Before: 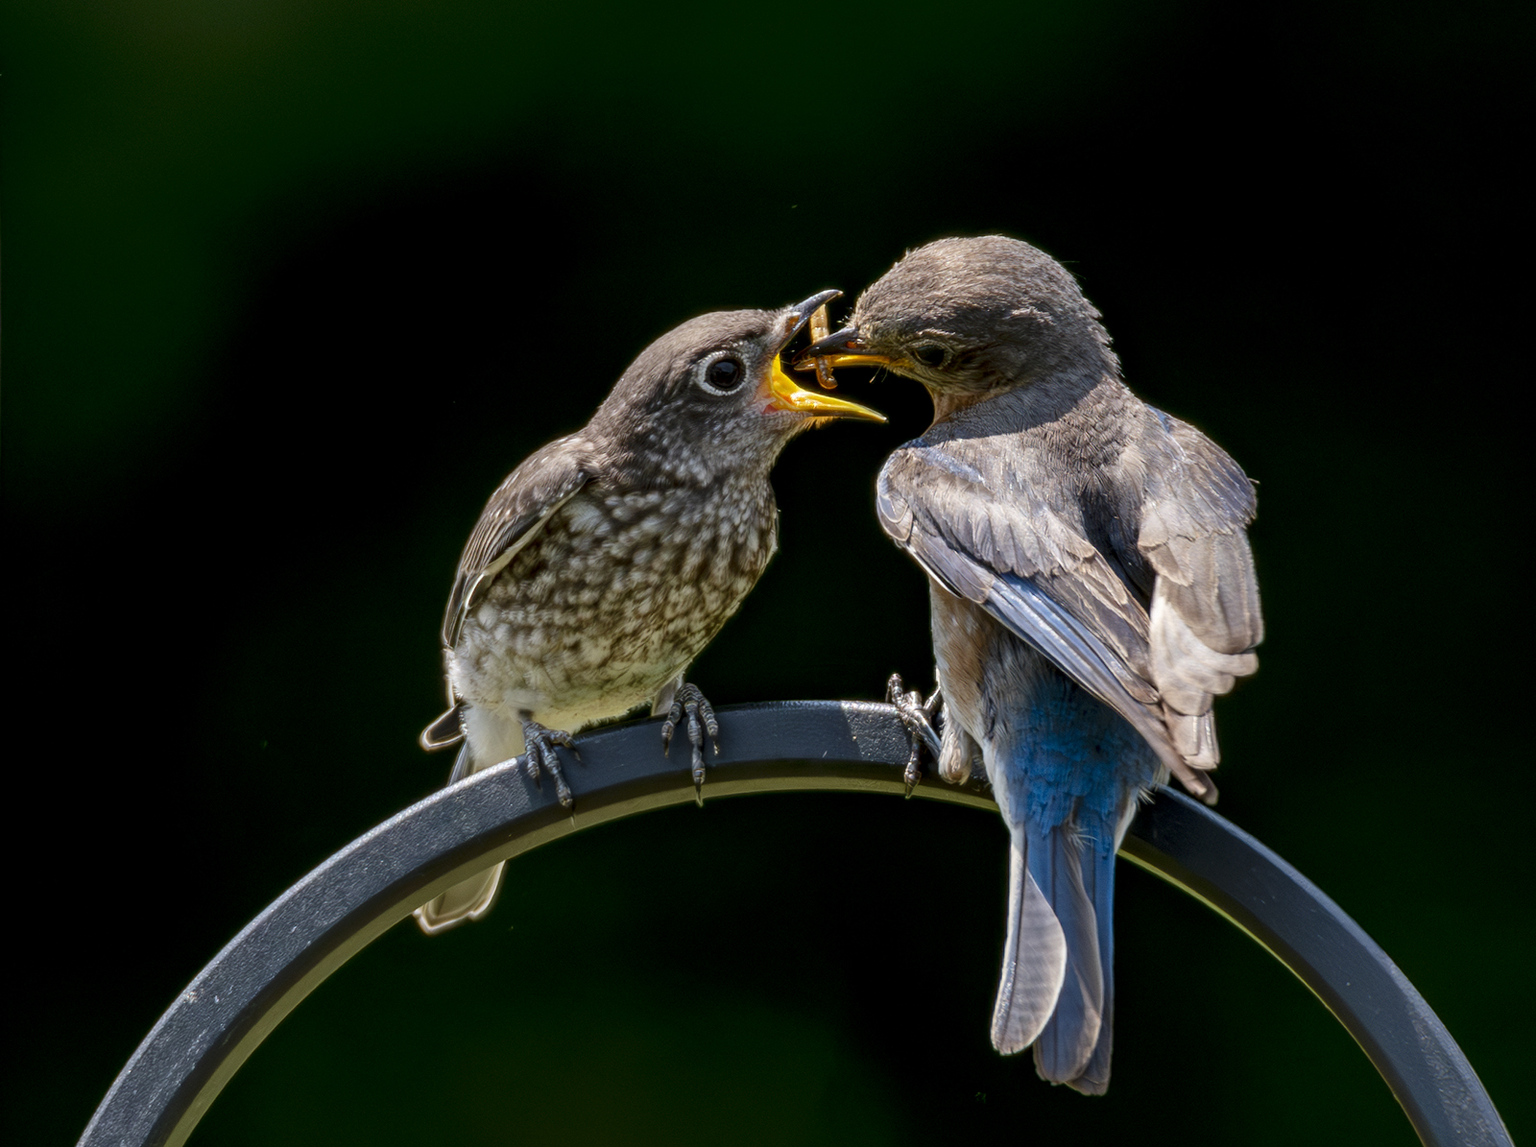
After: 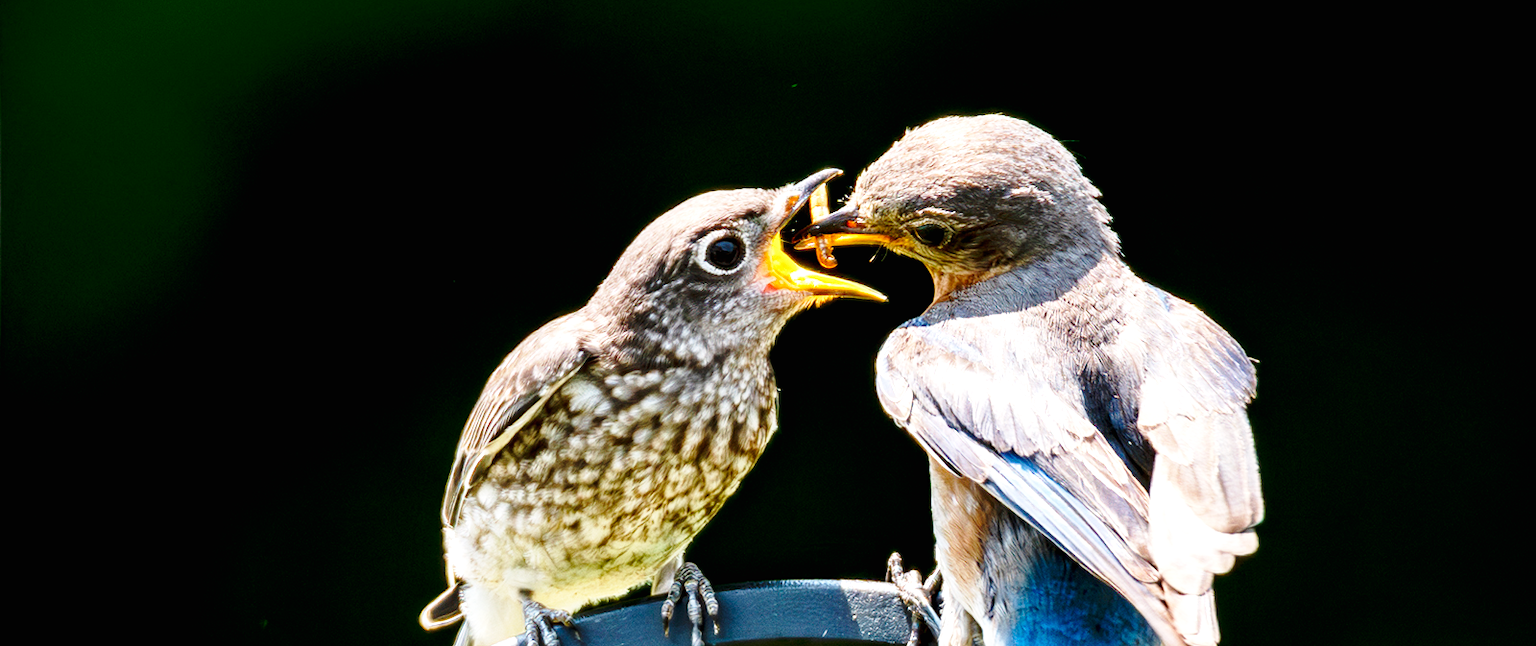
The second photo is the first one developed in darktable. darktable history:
crop and rotate: top 10.575%, bottom 33.024%
base curve: curves: ch0 [(0, 0) (0.028, 0.03) (0.121, 0.232) (0.46, 0.748) (0.859, 0.968) (1, 1)], preserve colors none
exposure: black level correction 0, exposure 1.102 EV, compensate highlight preservation false
